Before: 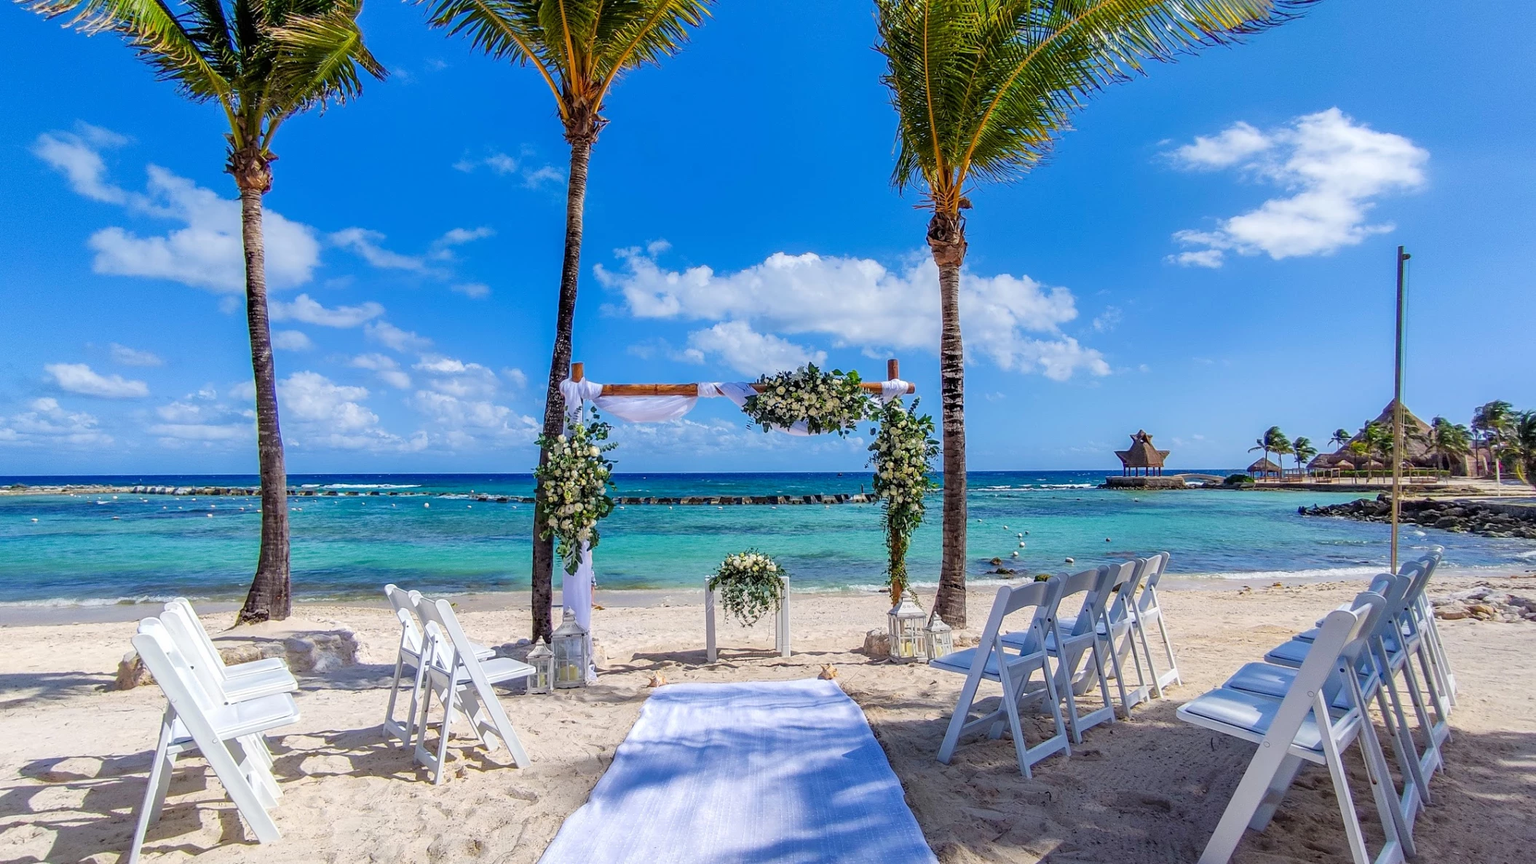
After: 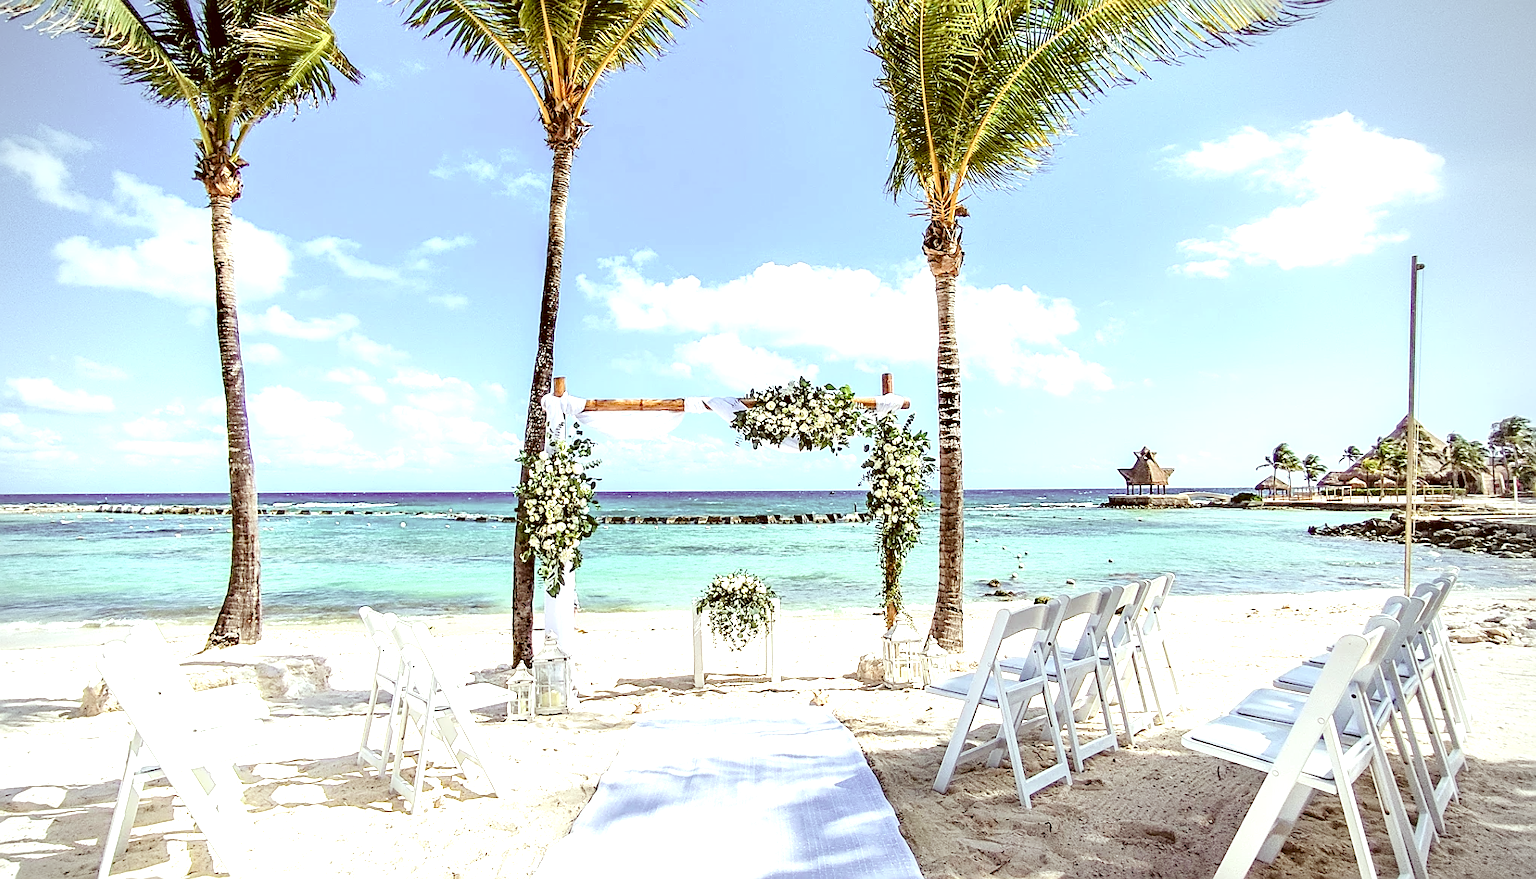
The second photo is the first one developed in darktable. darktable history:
sharpen: on, module defaults
exposure: black level correction 0, exposure 0.95 EV, compensate highlight preservation false
color correction: highlights a* -5.28, highlights b* 9.8, shadows a* 9.63, shadows b* 24.55
crop and rotate: left 2.556%, right 1.116%, bottom 1.935%
tone curve: curves: ch0 [(0, 0) (0.105, 0.068) (0.181, 0.14) (0.28, 0.259) (0.384, 0.404) (0.485, 0.531) (0.638, 0.681) (0.87, 0.883) (1, 0.977)]; ch1 [(0, 0) (0.161, 0.092) (0.35, 0.33) (0.379, 0.401) (0.456, 0.469) (0.501, 0.499) (0.516, 0.524) (0.562, 0.569) (0.635, 0.646) (1, 1)]; ch2 [(0, 0) (0.371, 0.362) (0.437, 0.437) (0.5, 0.5) (0.53, 0.524) (0.56, 0.561) (0.622, 0.606) (1, 1)], preserve colors none
vignetting: center (-0.037, 0.154)
contrast brightness saturation: contrast 0.097, saturation -0.366
tone equalizer: -8 EV -0.787 EV, -7 EV -0.736 EV, -6 EV -0.587 EV, -5 EV -0.375 EV, -3 EV 0.383 EV, -2 EV 0.6 EV, -1 EV 0.69 EV, +0 EV 0.744 EV, smoothing diameter 24.8%, edges refinement/feathering 8.32, preserve details guided filter
